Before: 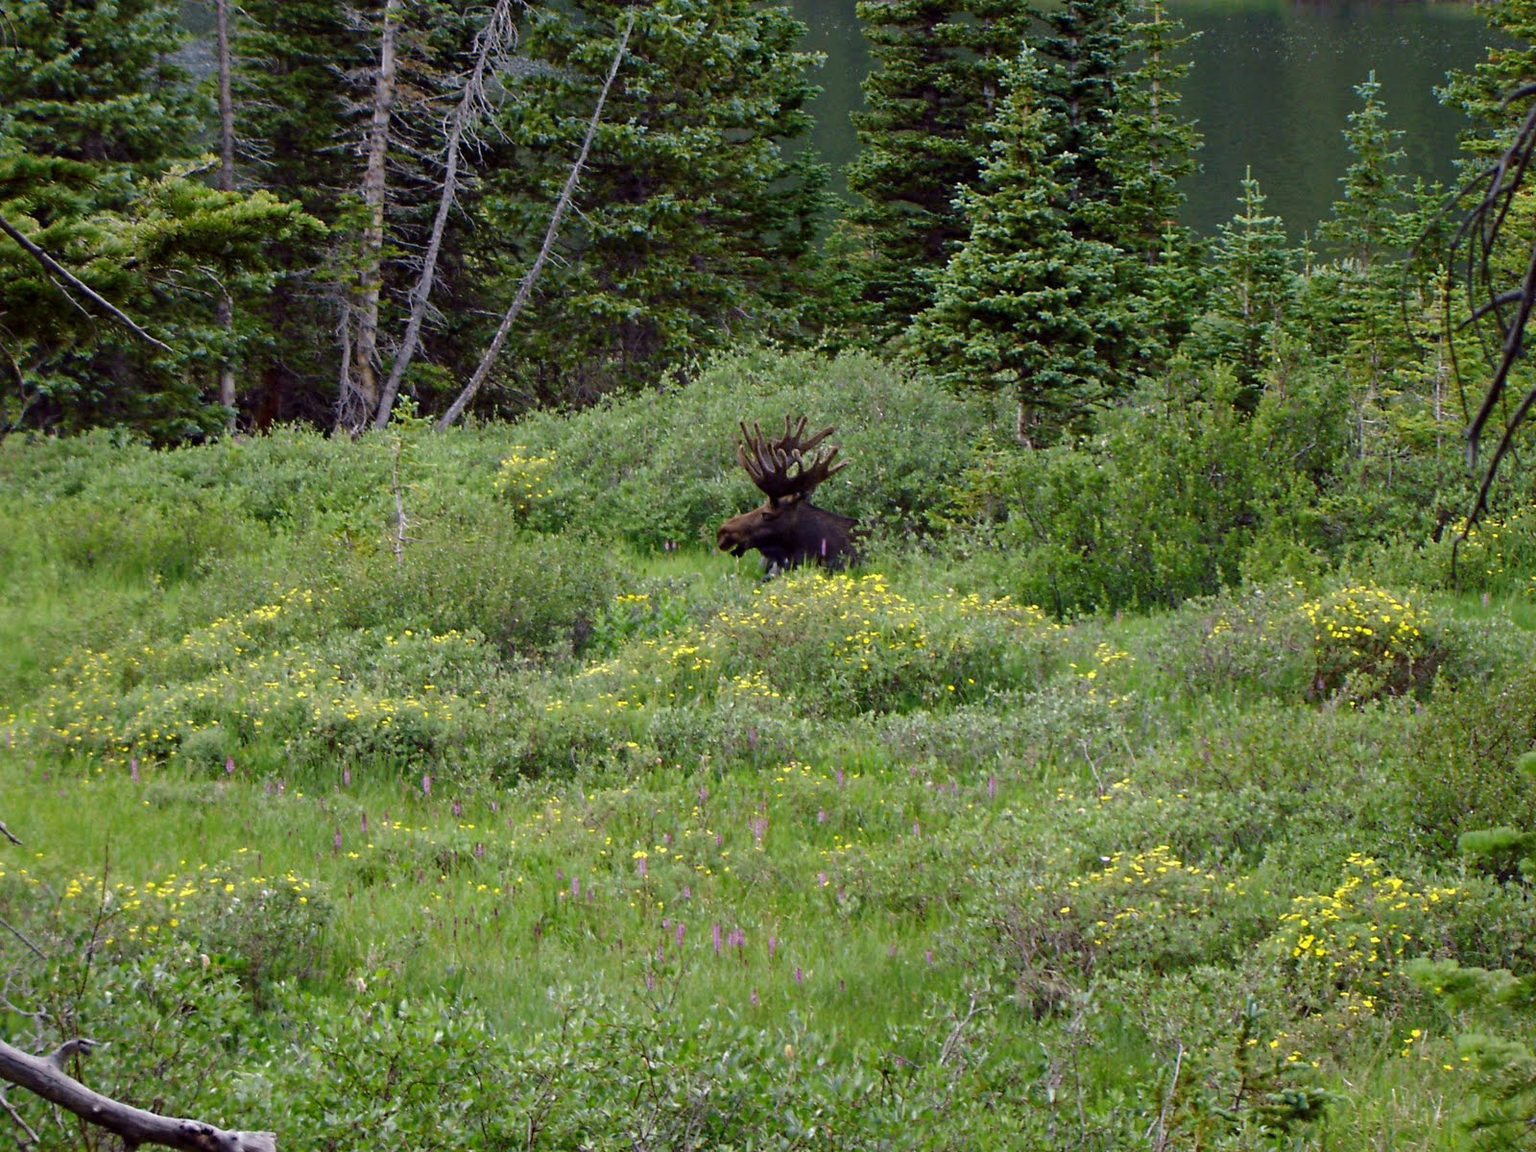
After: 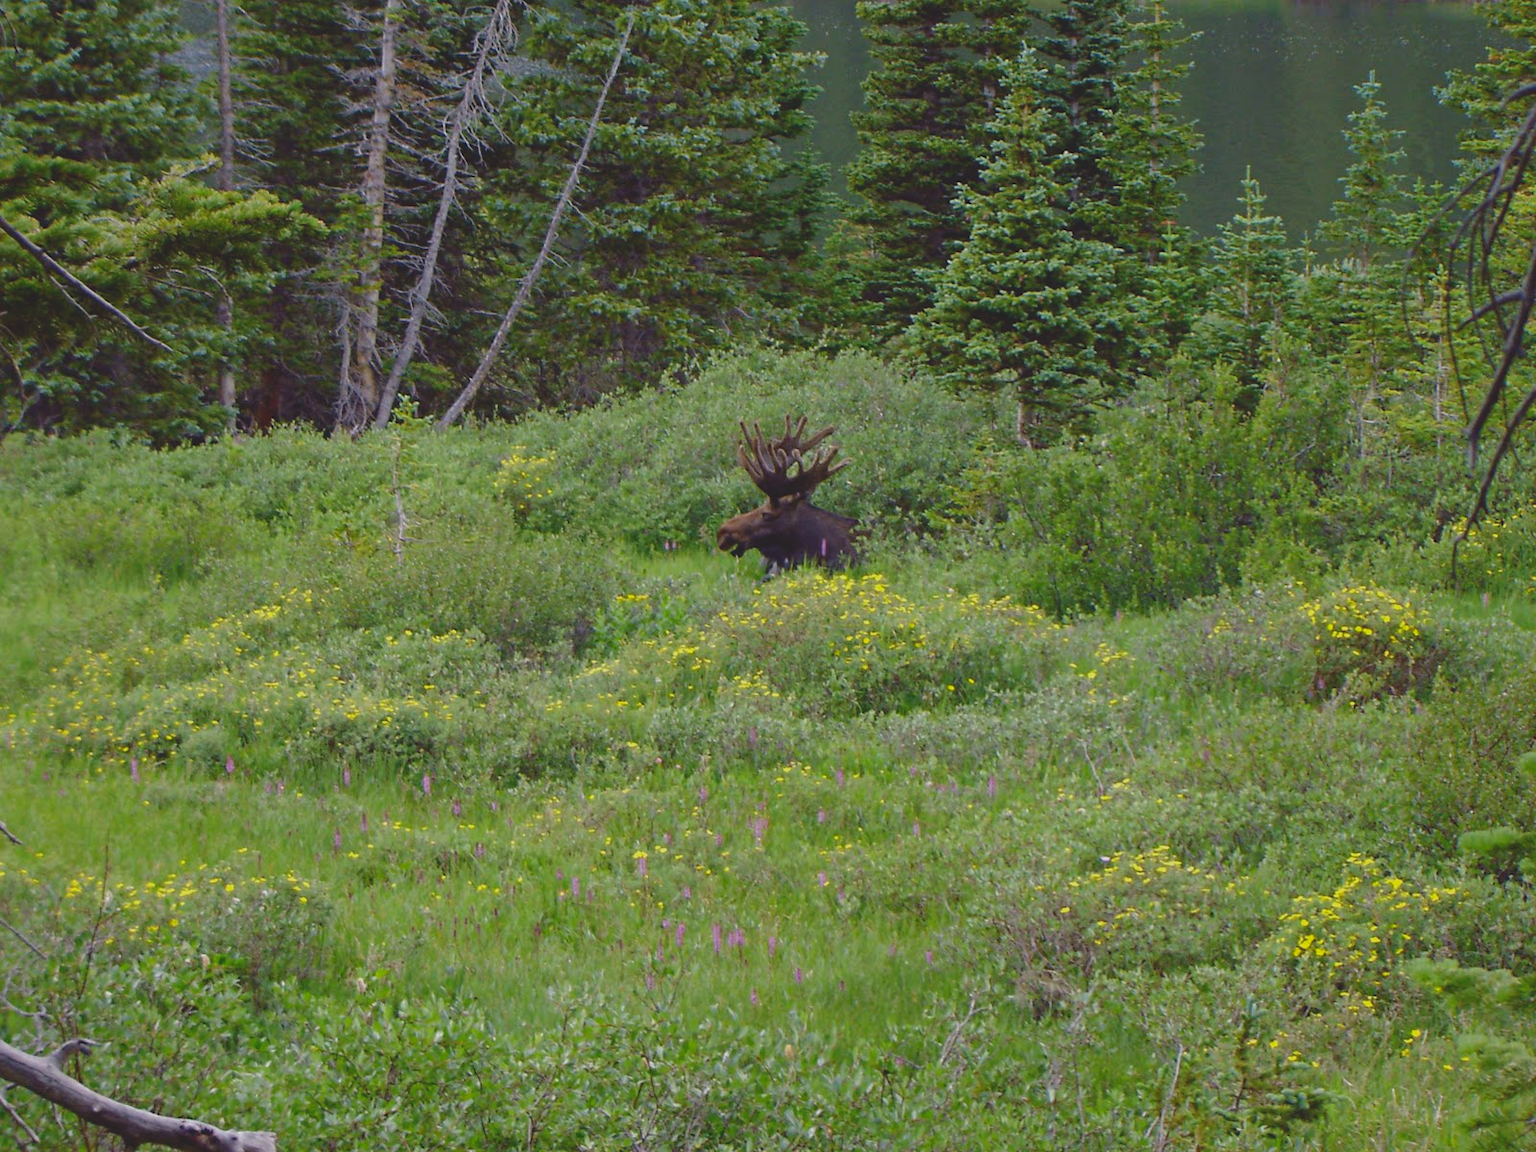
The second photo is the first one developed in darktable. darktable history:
contrast brightness saturation: contrast -0.273
